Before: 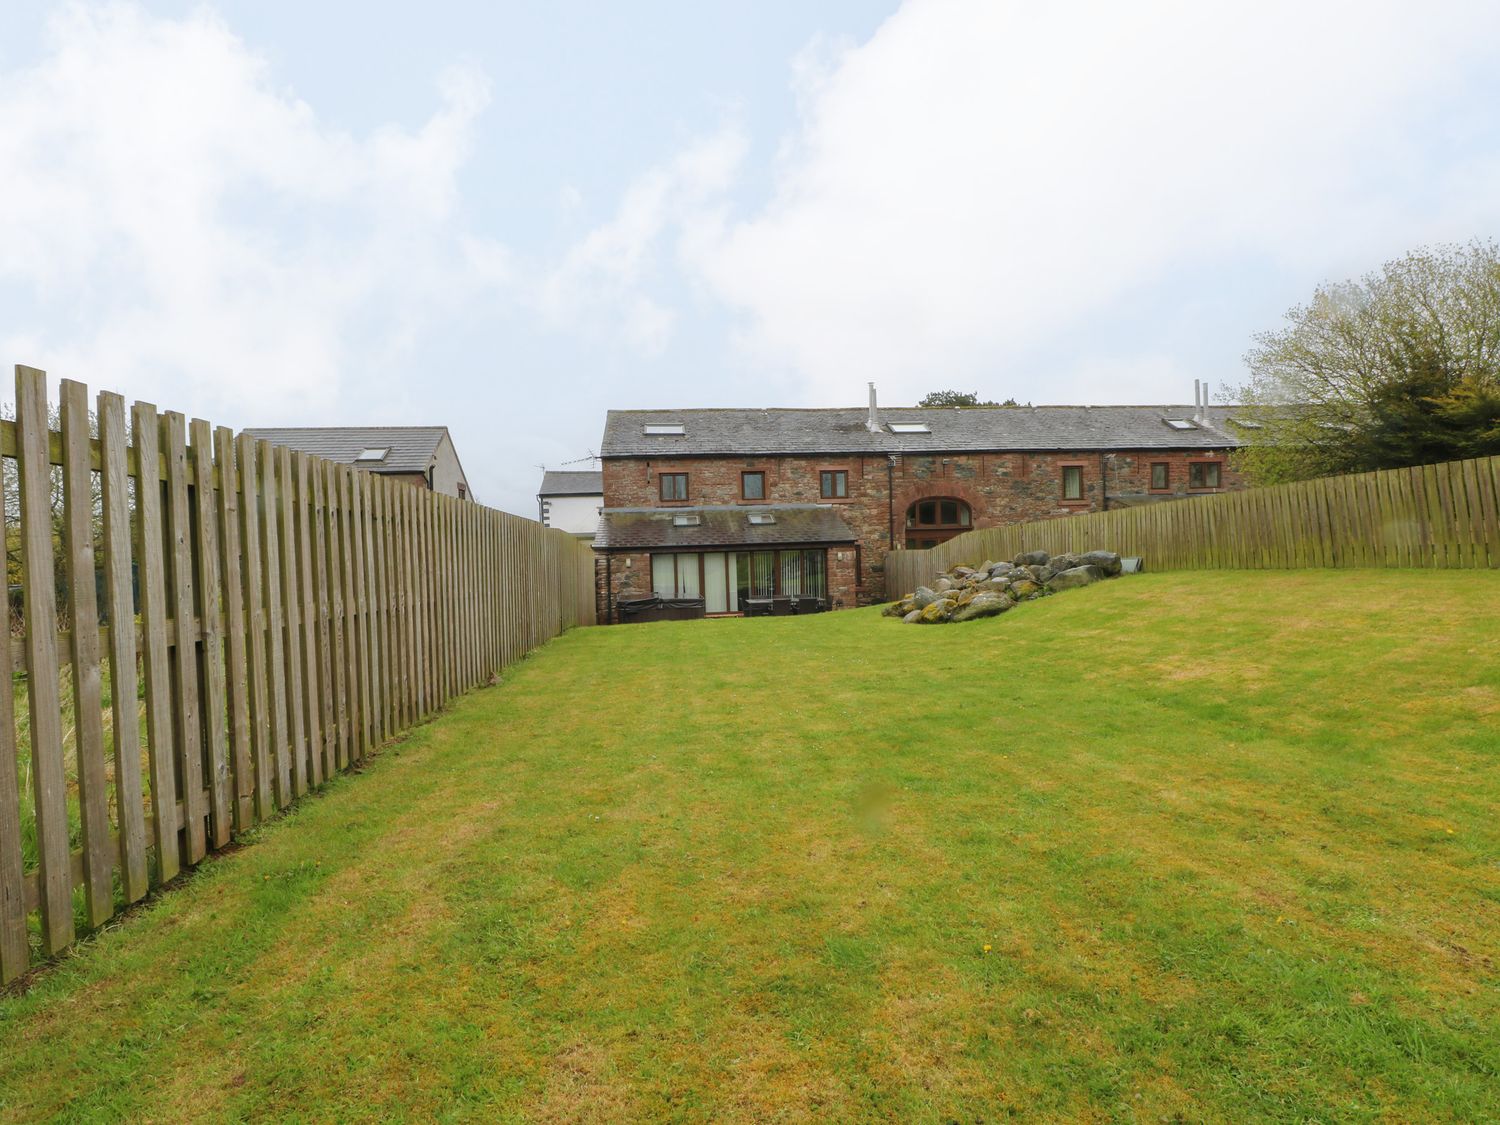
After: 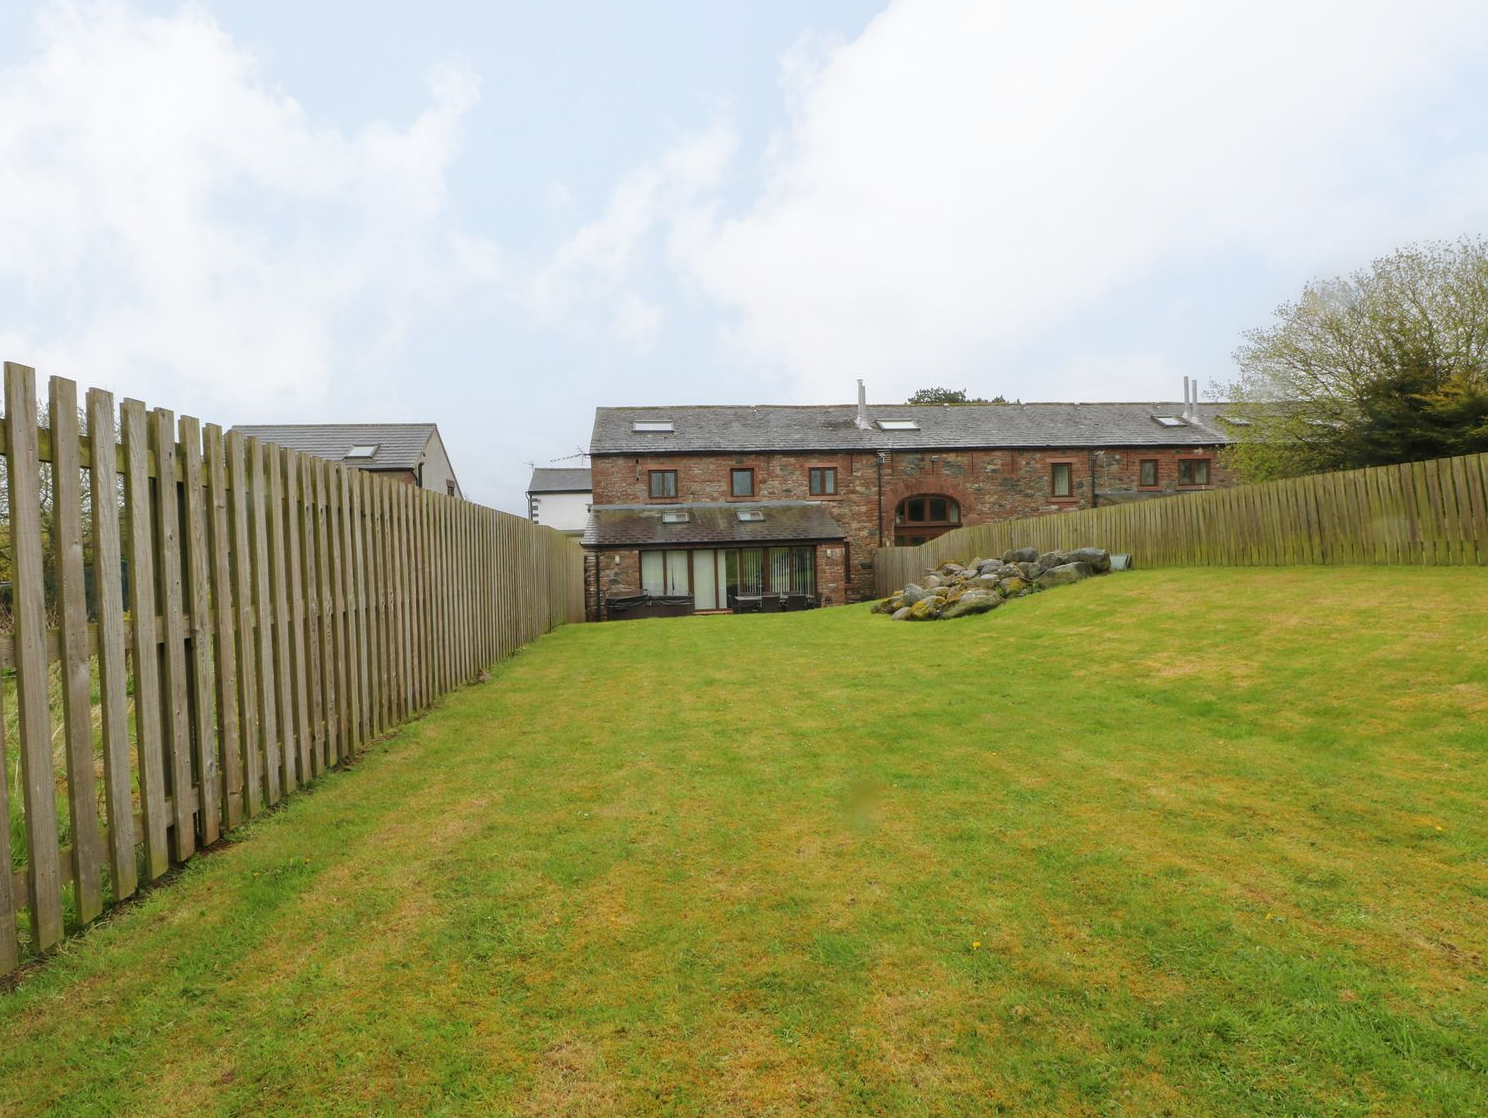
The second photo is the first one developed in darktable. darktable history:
crop and rotate: left 0.796%, top 0.31%, bottom 0.271%
